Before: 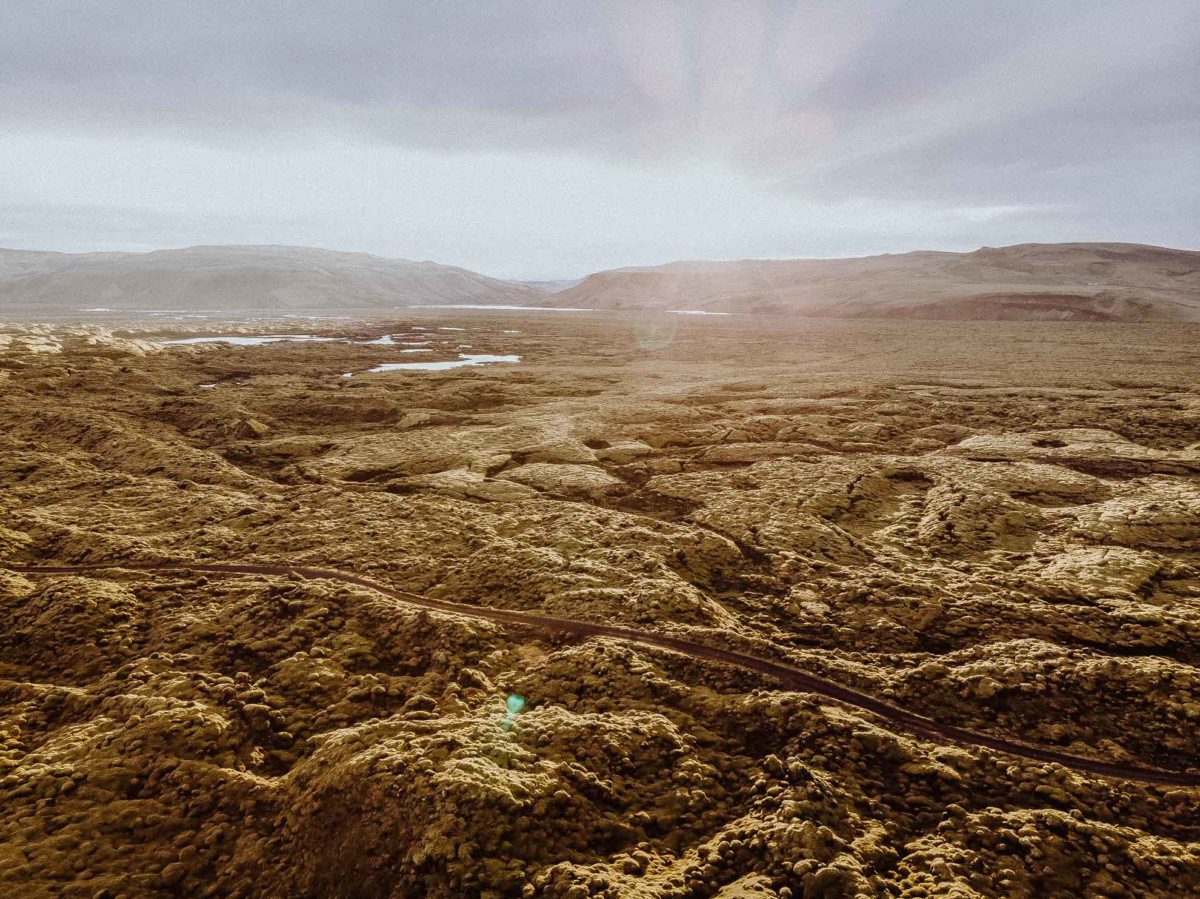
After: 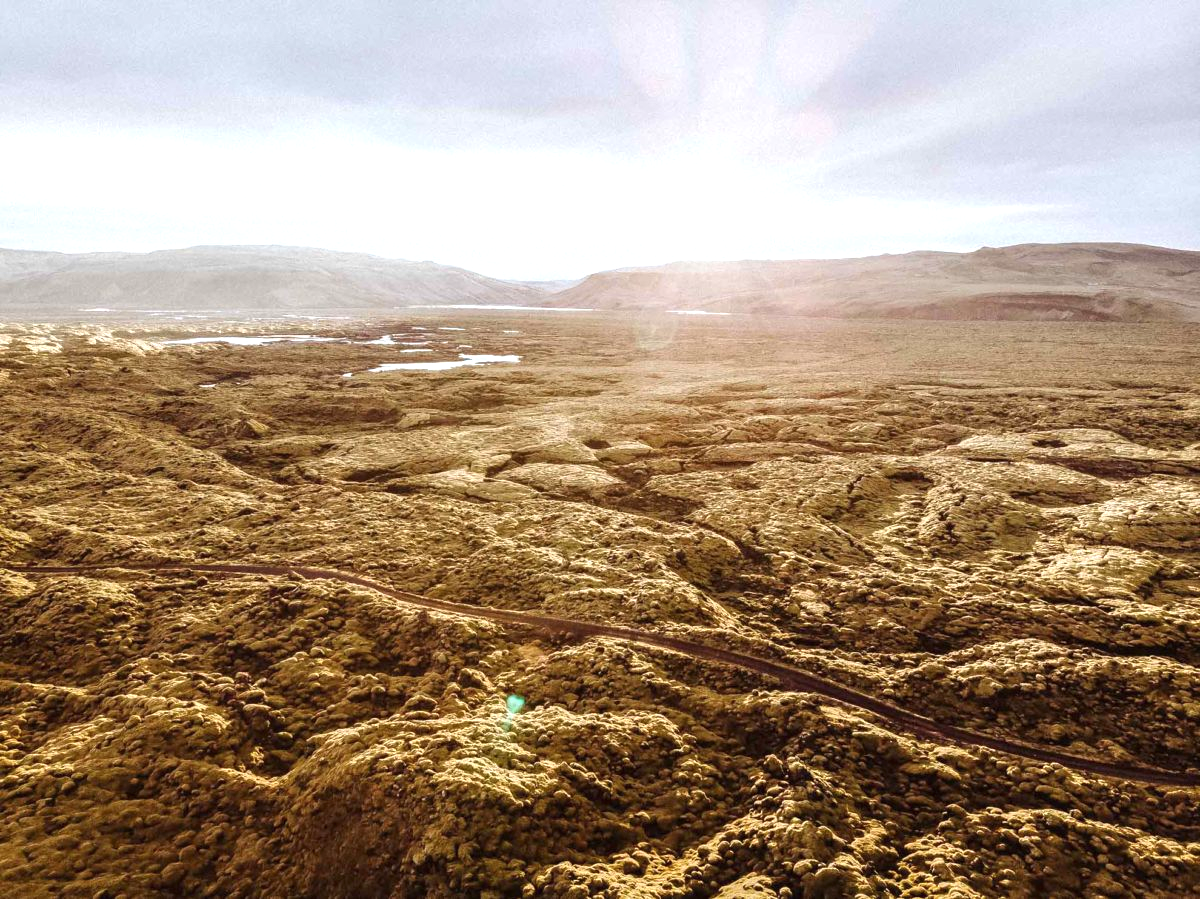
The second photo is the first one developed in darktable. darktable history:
exposure: black level correction 0, exposure 0.702 EV, compensate highlight preservation false
